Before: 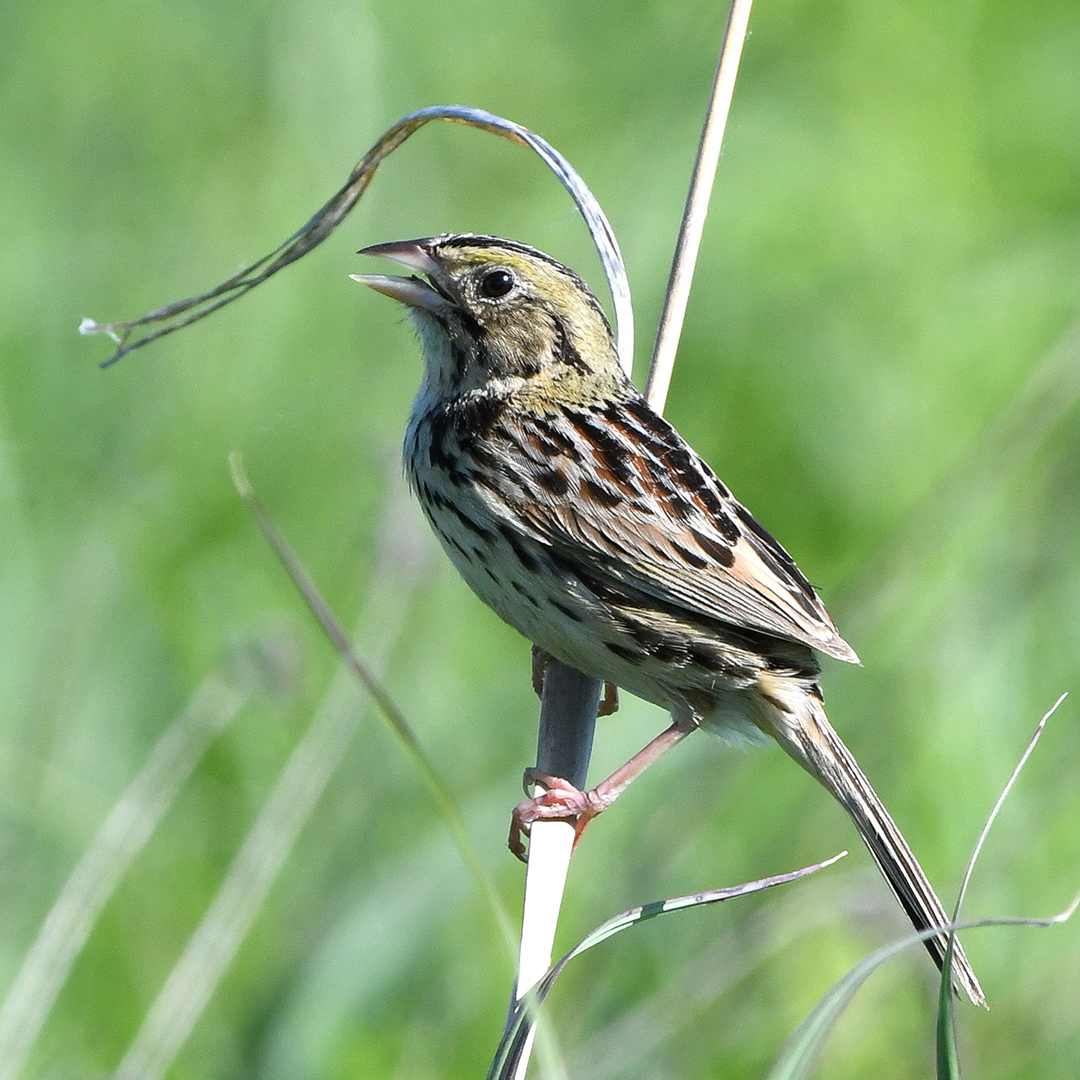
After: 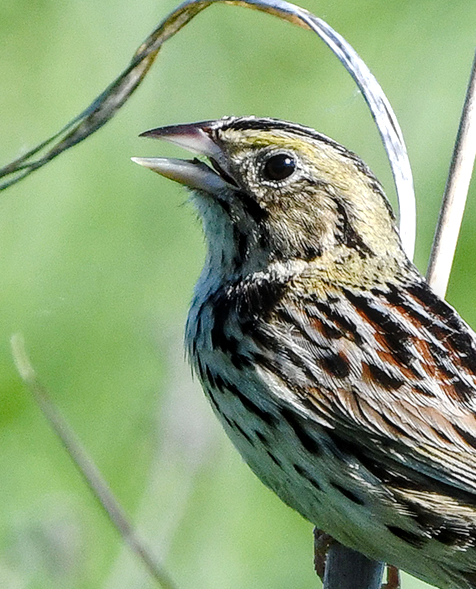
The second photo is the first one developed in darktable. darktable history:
tone curve: curves: ch0 [(0, 0) (0.081, 0.044) (0.185, 0.145) (0.283, 0.273) (0.405, 0.449) (0.495, 0.554) (0.686, 0.743) (0.826, 0.853) (0.978, 0.988)]; ch1 [(0, 0) (0.147, 0.166) (0.321, 0.362) (0.371, 0.402) (0.423, 0.426) (0.479, 0.472) (0.505, 0.497) (0.521, 0.506) (0.551, 0.546) (0.586, 0.571) (0.625, 0.638) (0.68, 0.715) (1, 1)]; ch2 [(0, 0) (0.346, 0.378) (0.404, 0.427) (0.502, 0.498) (0.531, 0.517) (0.547, 0.526) (0.582, 0.571) (0.629, 0.626) (0.717, 0.678) (1, 1)], preserve colors none
crop: left 20.205%, top 10.876%, right 35.65%, bottom 34.532%
local contrast: on, module defaults
